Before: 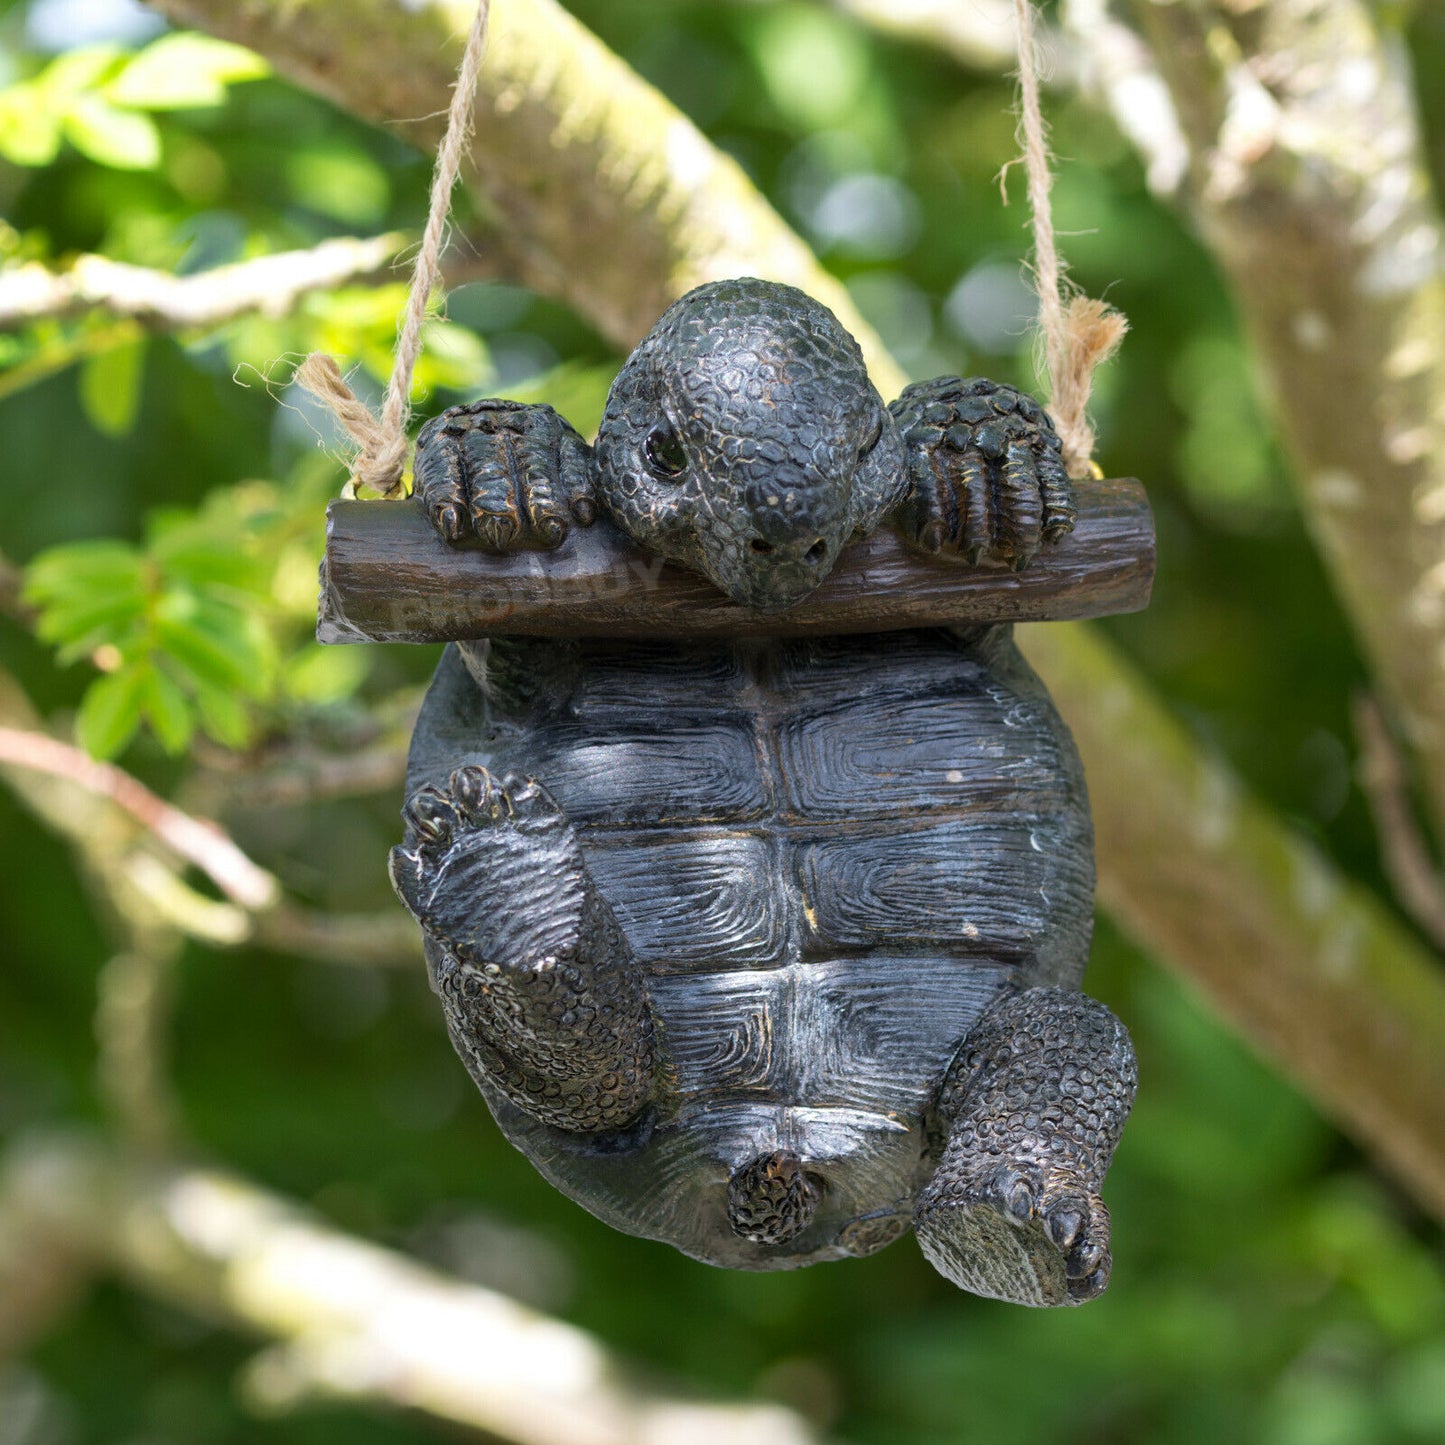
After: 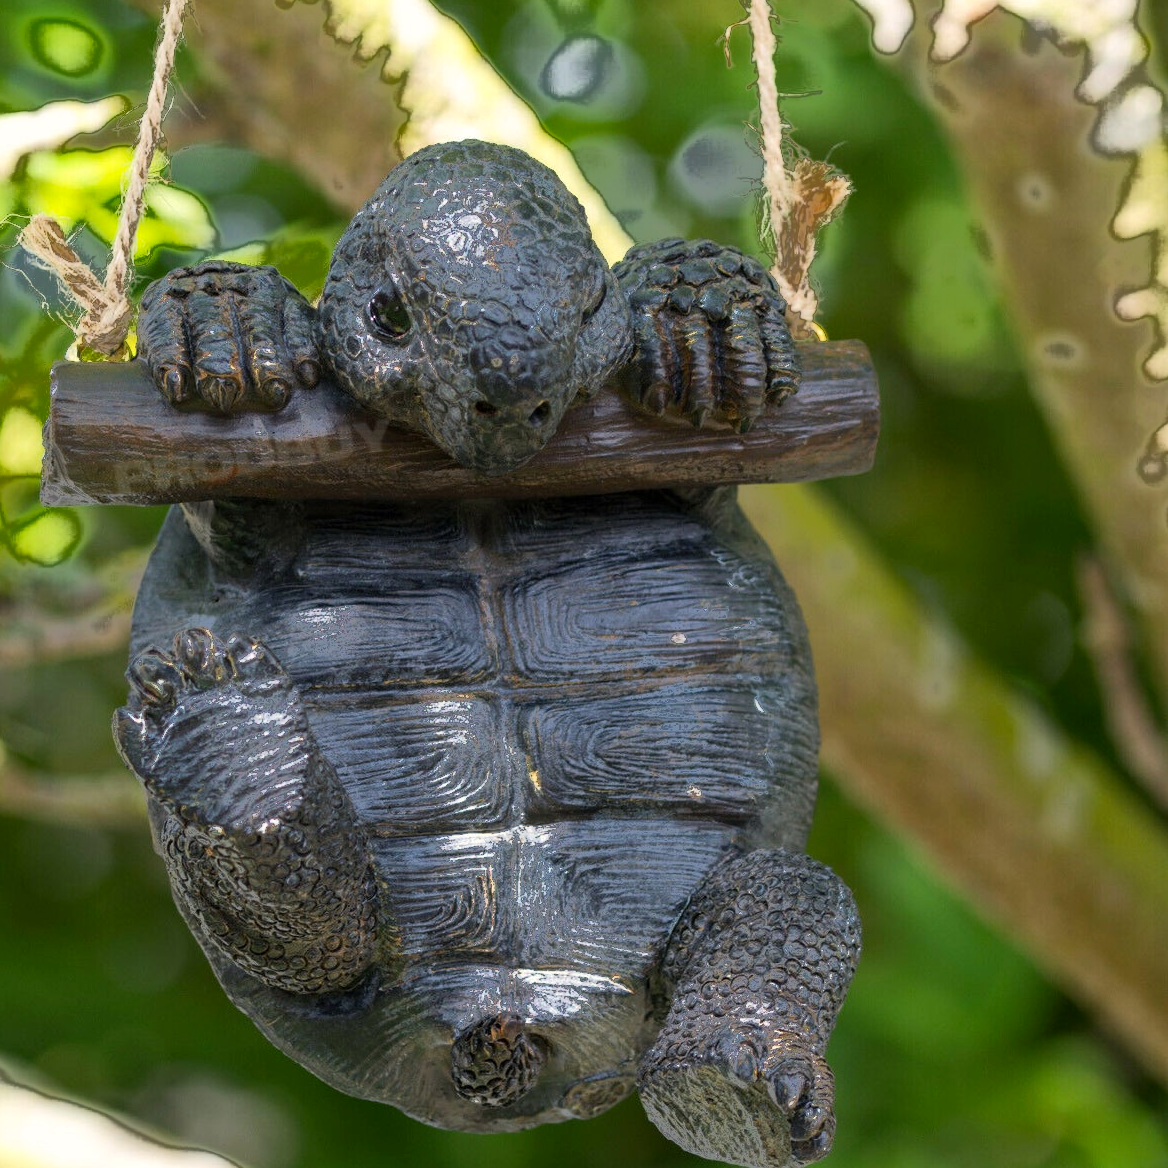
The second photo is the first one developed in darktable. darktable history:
crop: left 19.159%, top 9.58%, bottom 9.58%
fill light: exposure -0.73 EV, center 0.69, width 2.2
color correction: highlights a* 0.816, highlights b* 2.78, saturation 1.1
